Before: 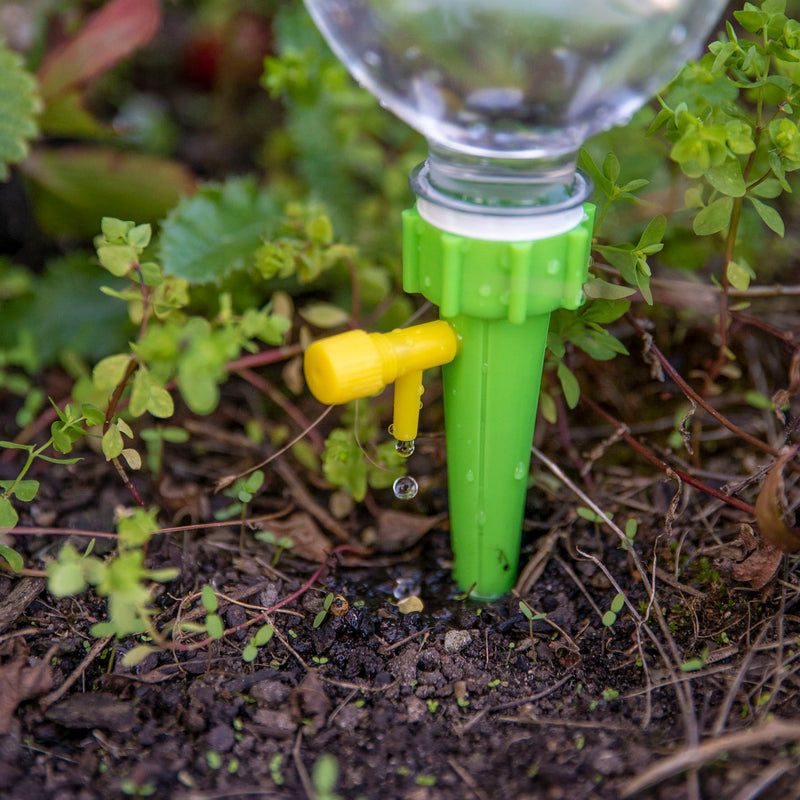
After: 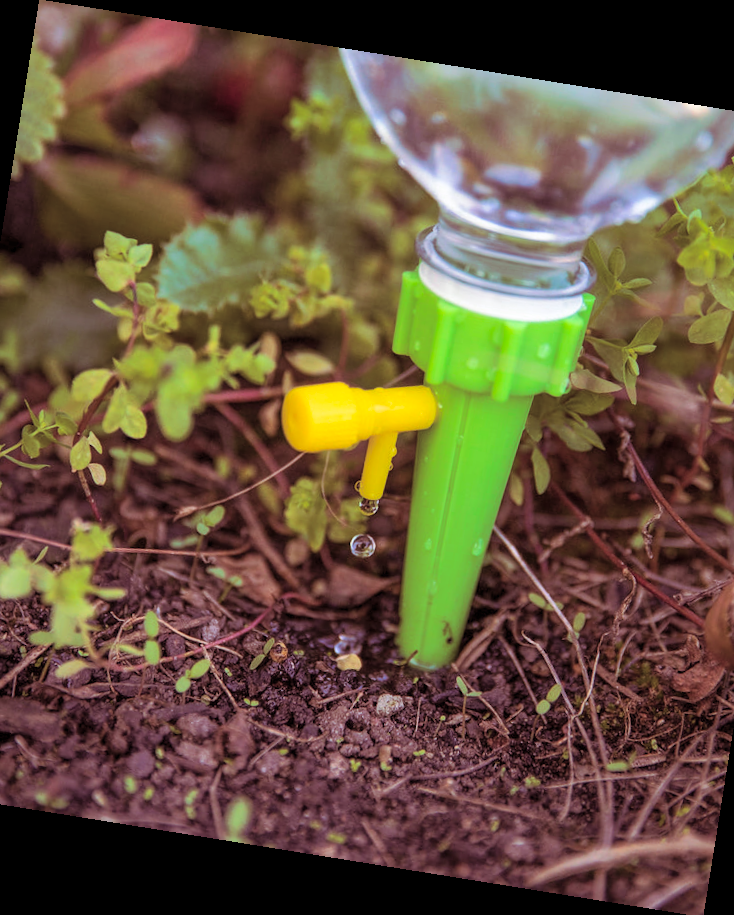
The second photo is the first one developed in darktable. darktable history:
crop and rotate: left 9.597%, right 10.195%
rotate and perspective: rotation 9.12°, automatic cropping off
shadows and highlights: on, module defaults
split-toning: shadows › hue 360°
contrast brightness saturation: contrast 0.2, brightness 0.15, saturation 0.14
